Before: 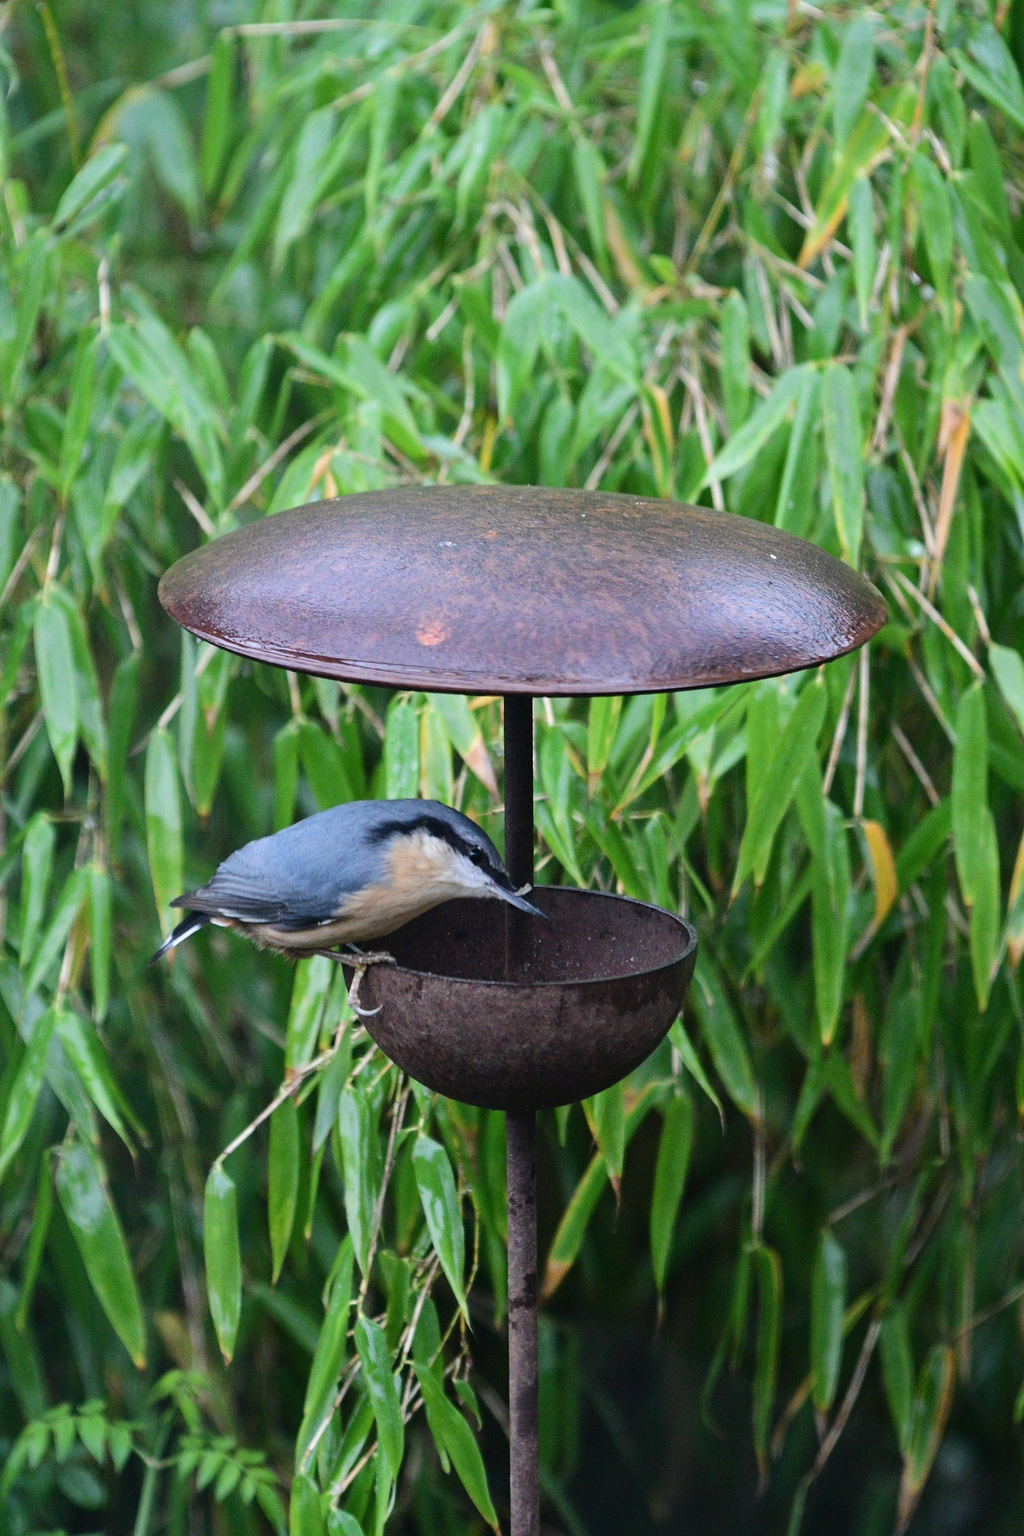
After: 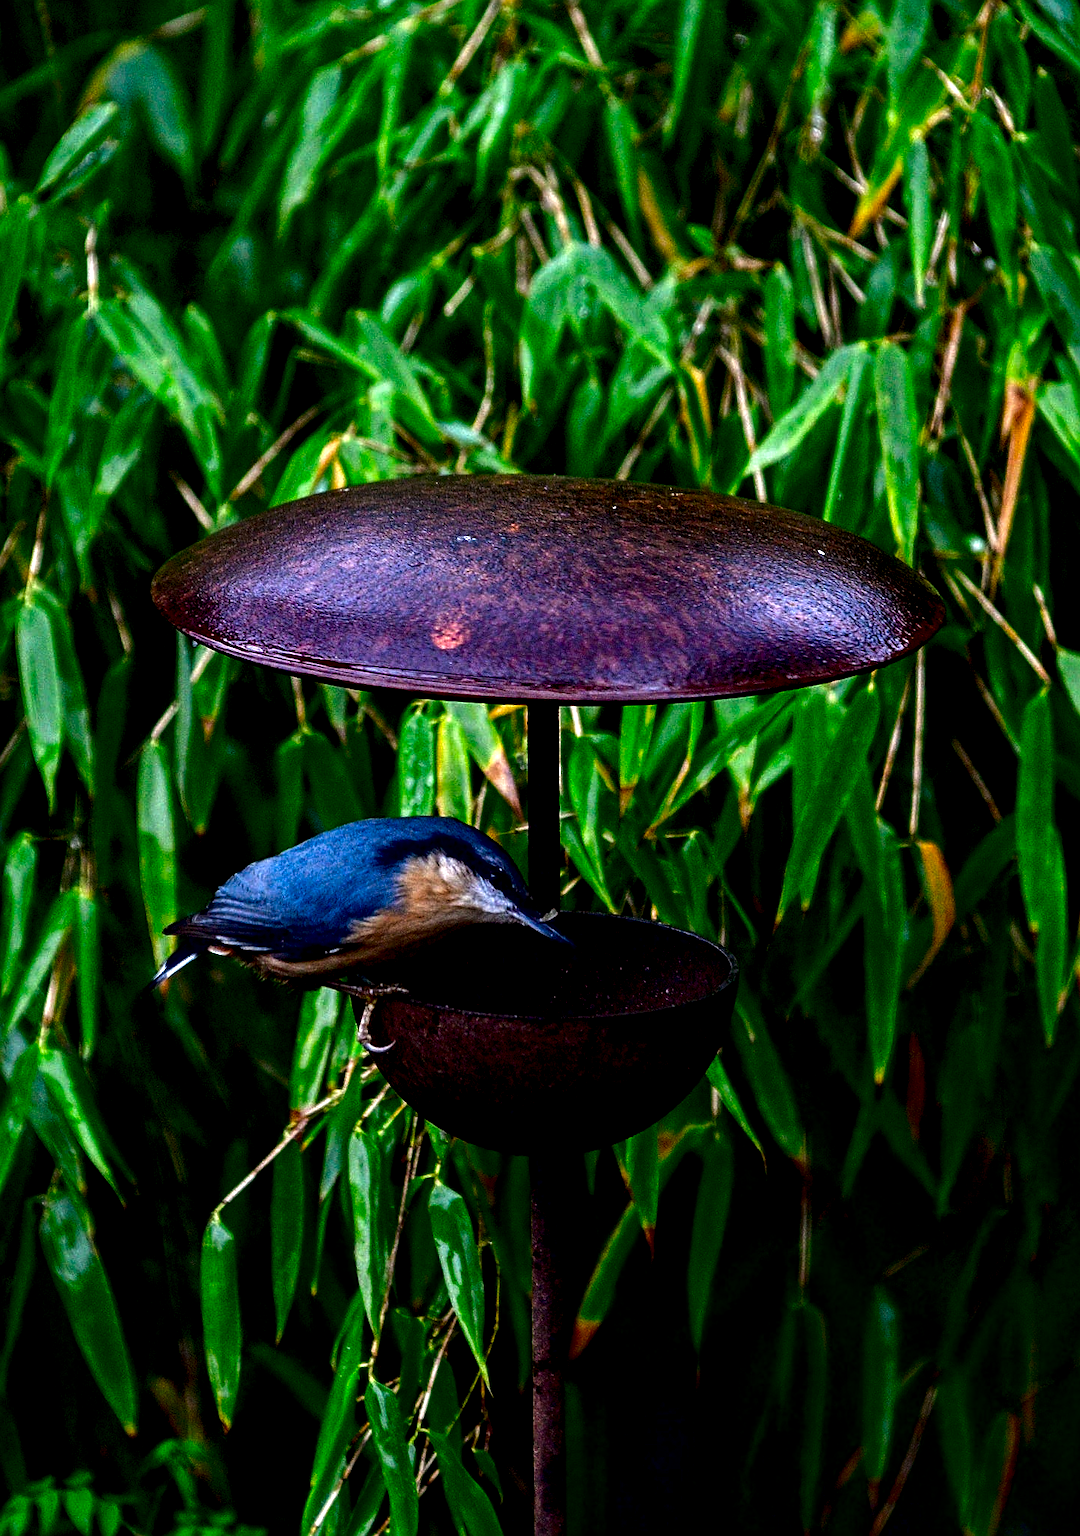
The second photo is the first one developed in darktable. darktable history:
local contrast: detail 203%
sharpen: on, module defaults
contrast brightness saturation: brightness -1, saturation 1
color balance: lift [0.998, 0.998, 1.001, 1.002], gamma [0.995, 1.025, 0.992, 0.975], gain [0.995, 1.02, 0.997, 0.98]
crop: left 1.964%, top 3.251%, right 1.122%, bottom 4.933%
exposure: exposure 0.081 EV, compensate highlight preservation false
